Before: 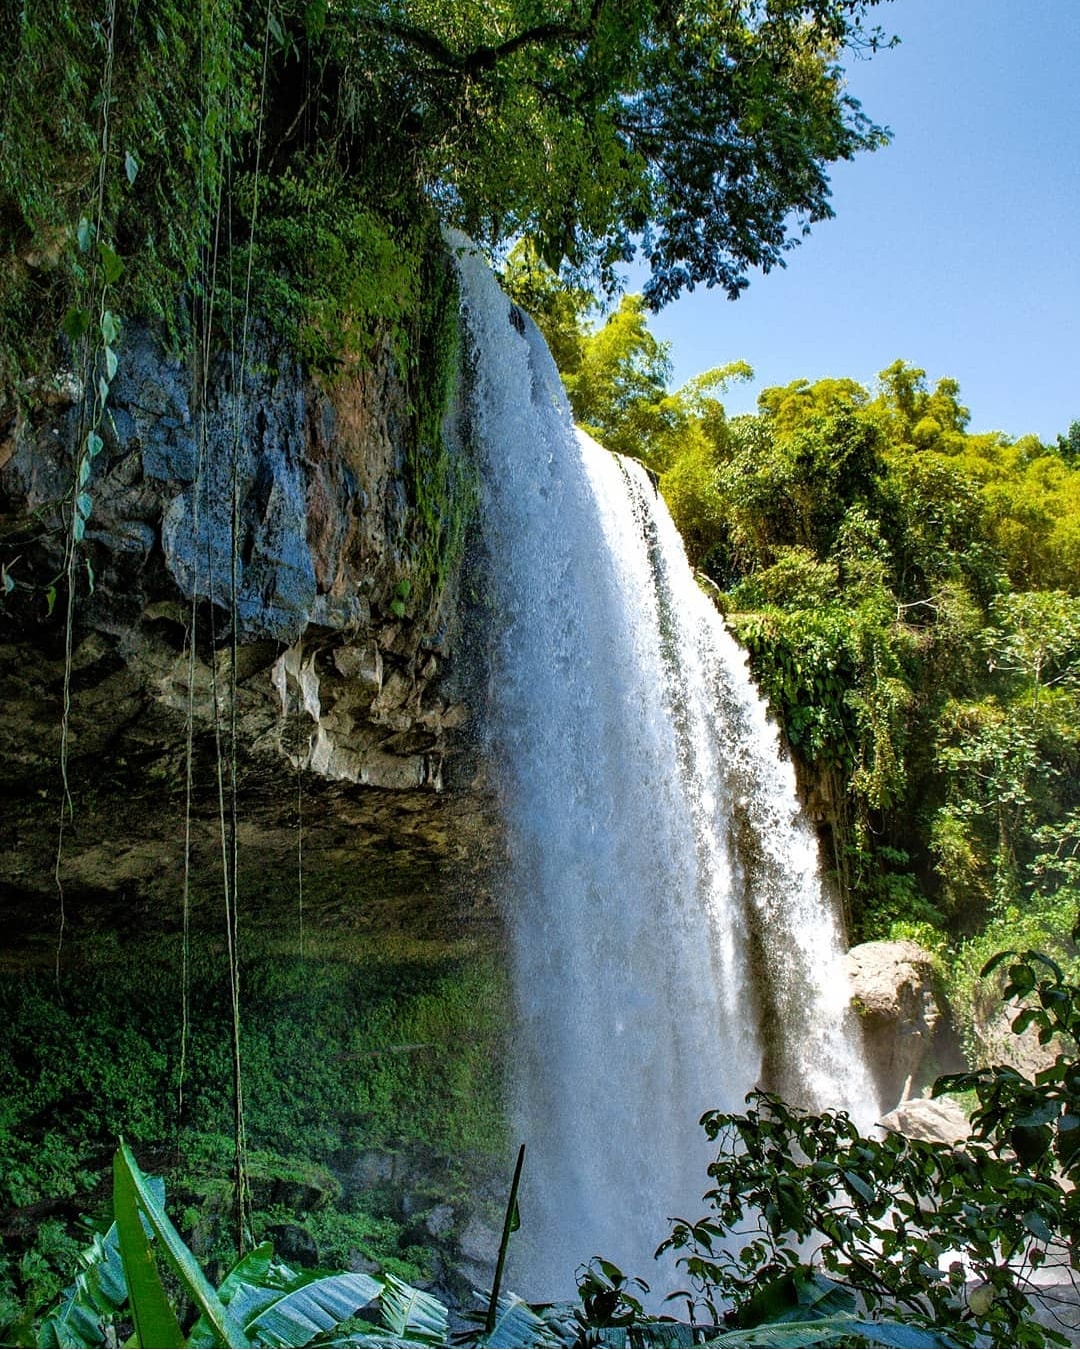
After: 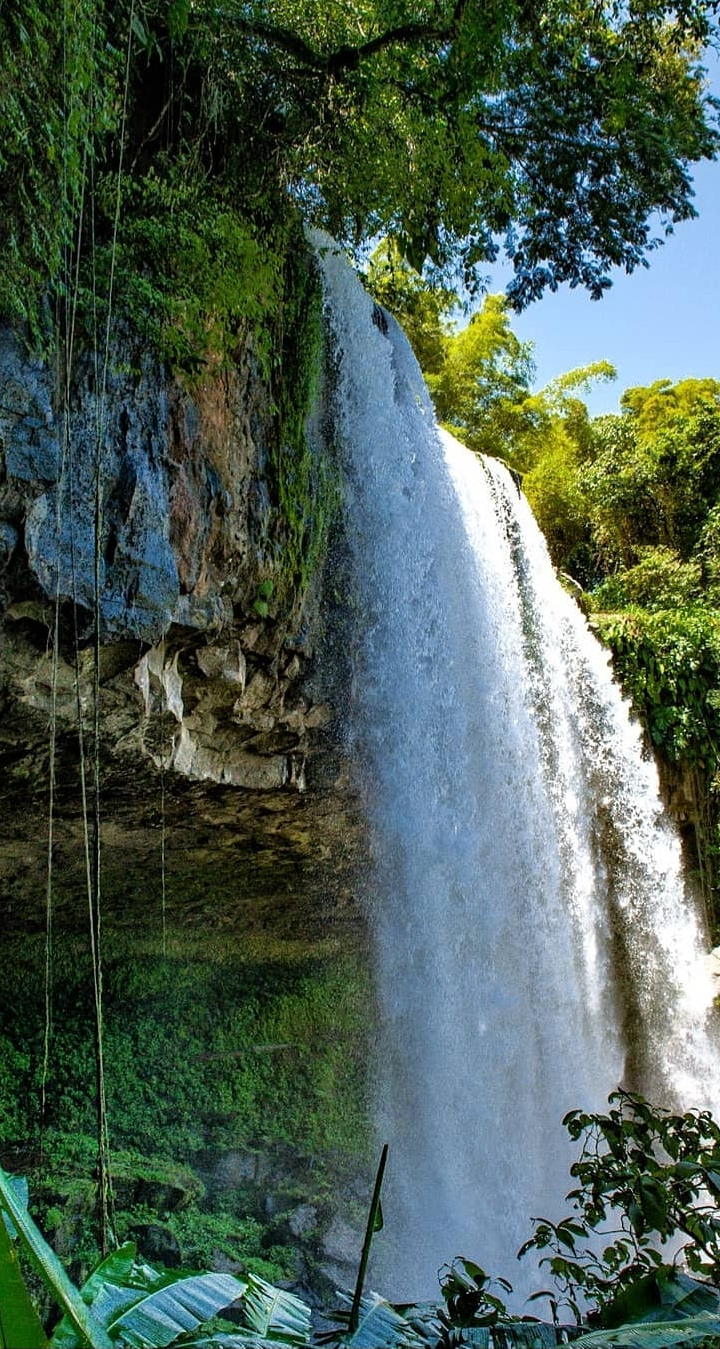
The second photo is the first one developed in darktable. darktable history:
crop and rotate: left 12.748%, right 20.502%
